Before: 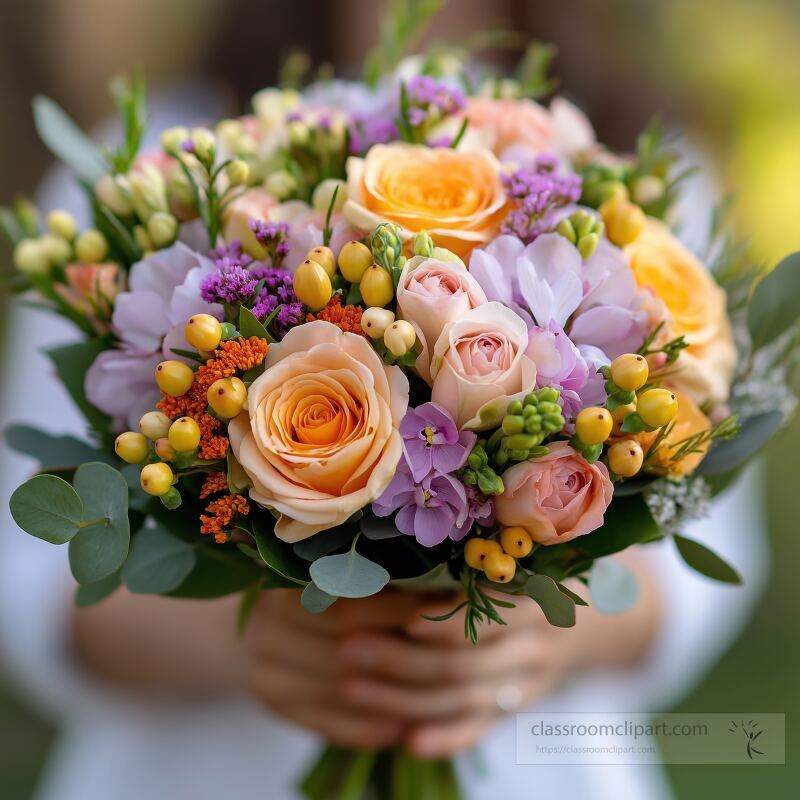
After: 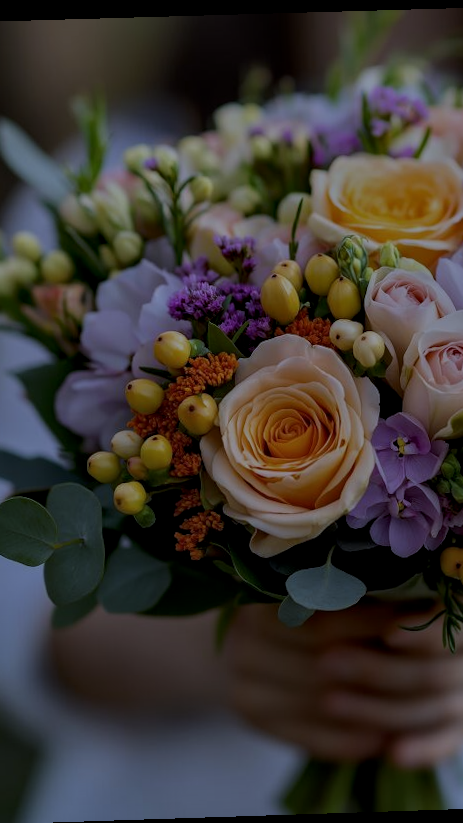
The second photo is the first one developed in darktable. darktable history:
color contrast: green-magenta contrast 0.96
local contrast: on, module defaults
tone equalizer: -8 EV -2 EV, -7 EV -2 EV, -6 EV -2 EV, -5 EV -2 EV, -4 EV -2 EV, -3 EV -2 EV, -2 EV -2 EV, -1 EV -1.63 EV, +0 EV -2 EV
white balance: red 0.926, green 1.003, blue 1.133
crop: left 5.114%, right 38.589%
rotate and perspective: rotation -1.77°, lens shift (horizontal) 0.004, automatic cropping off
